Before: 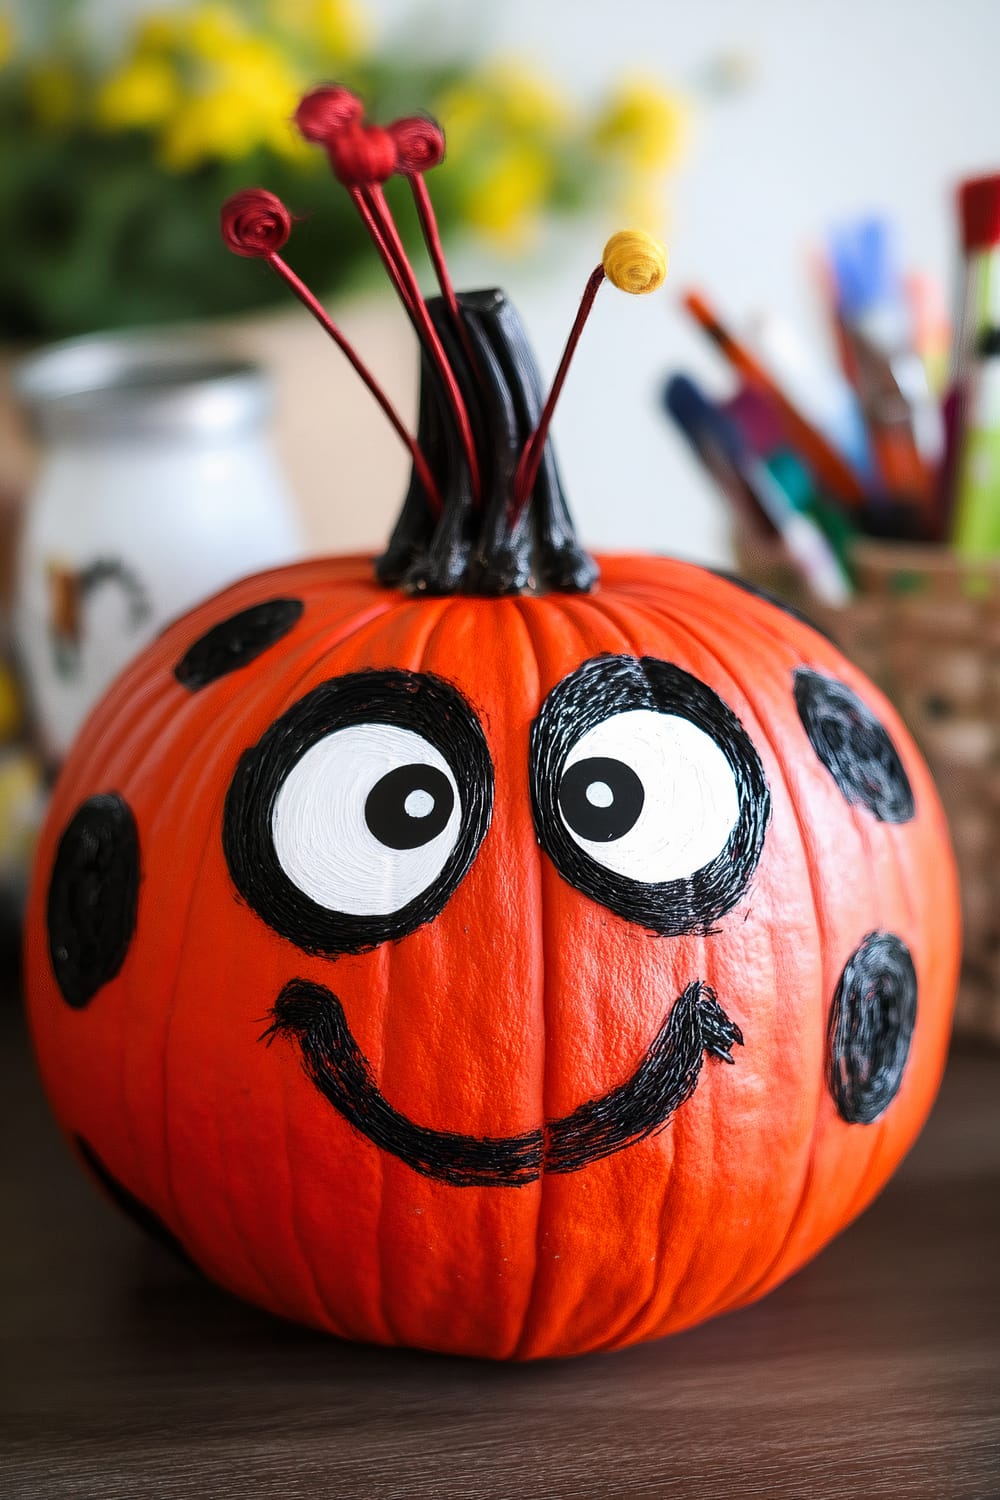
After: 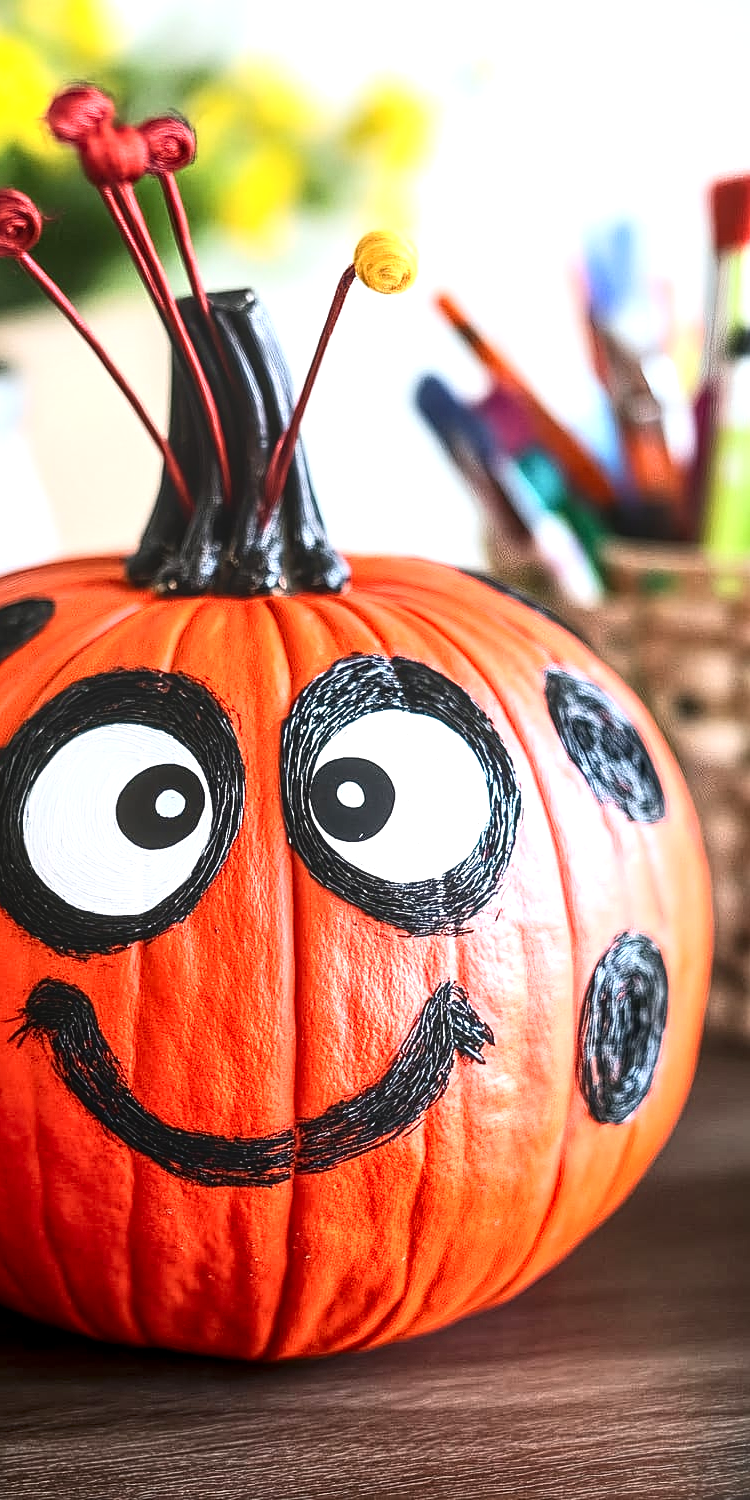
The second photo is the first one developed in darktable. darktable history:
crop and rotate: left 24.997%
sharpen: on, module defaults
exposure: black level correction 0, exposure 0.693 EV, compensate highlight preservation false
local contrast: highlights 76%, shadows 55%, detail 177%, midtone range 0.211
contrast brightness saturation: contrast 0.27
